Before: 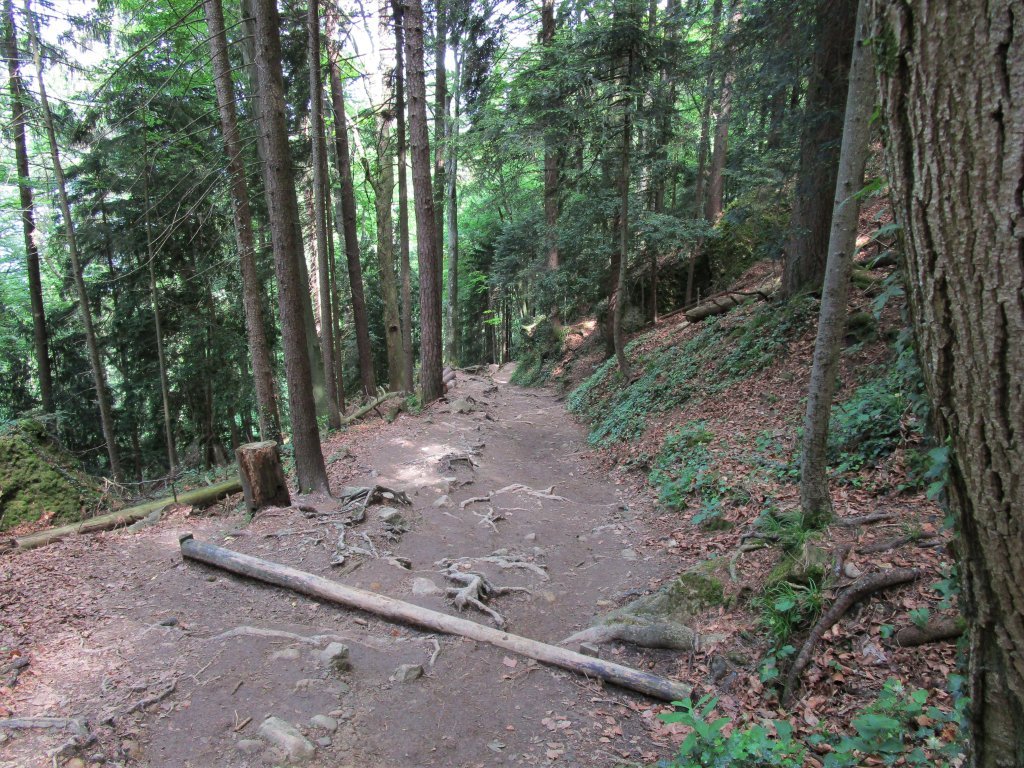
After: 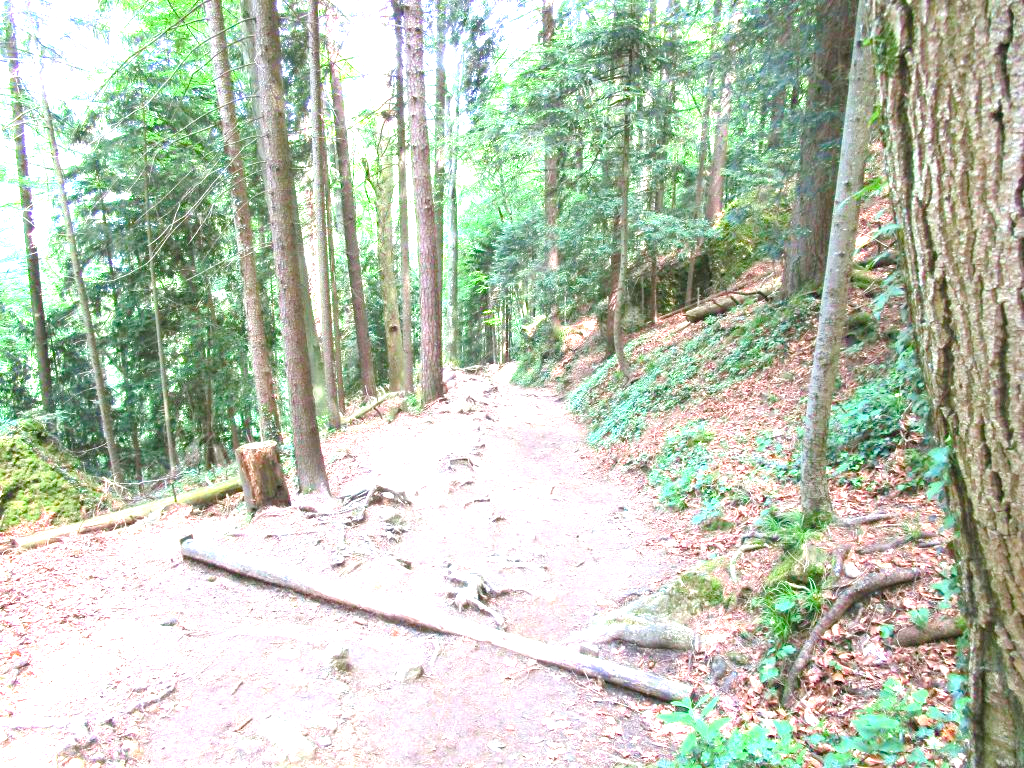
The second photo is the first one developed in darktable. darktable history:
color balance rgb: linear chroma grading › shadows -2.2%, linear chroma grading › highlights -15%, linear chroma grading › global chroma -10%, linear chroma grading › mid-tones -10%, perceptual saturation grading › global saturation 45%, perceptual saturation grading › highlights -50%, perceptual saturation grading › shadows 30%, perceptual brilliance grading › global brilliance 18%, global vibrance 45%
exposure: black level correction 0, exposure 1.55 EV, compensate exposure bias true, compensate highlight preservation false
contrast brightness saturation: brightness 0.15
